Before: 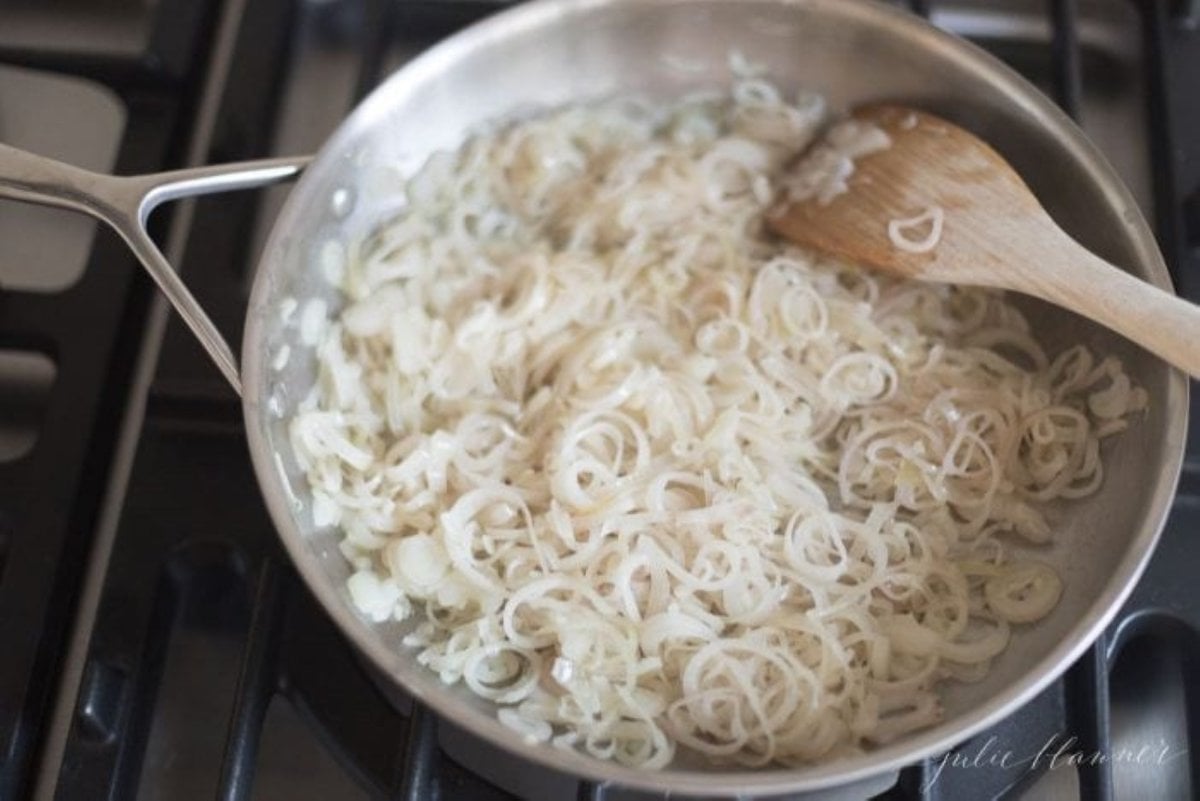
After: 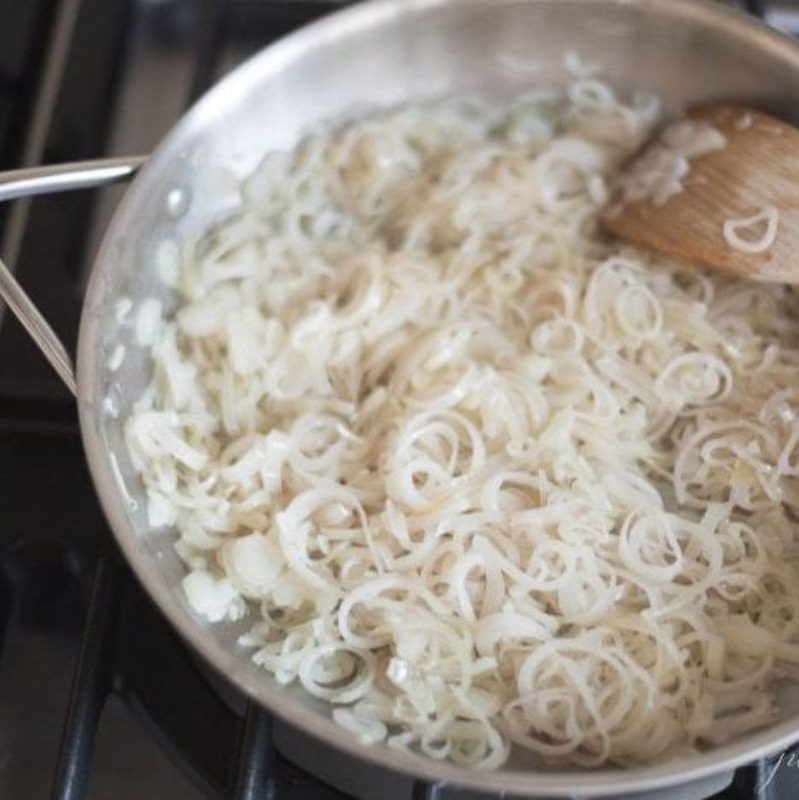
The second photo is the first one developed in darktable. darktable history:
crop and rotate: left 13.798%, right 19.579%
